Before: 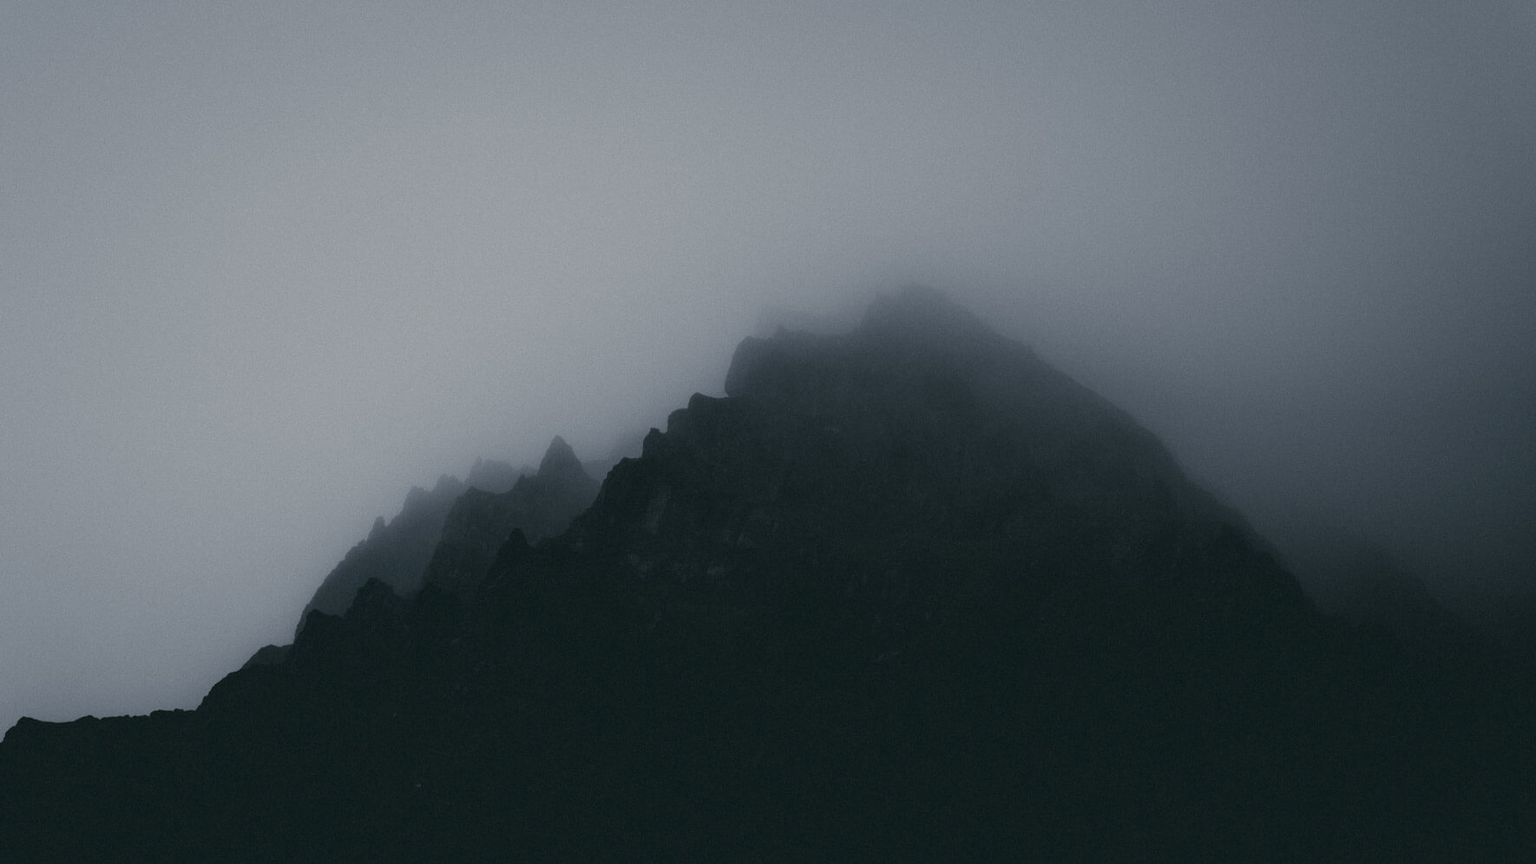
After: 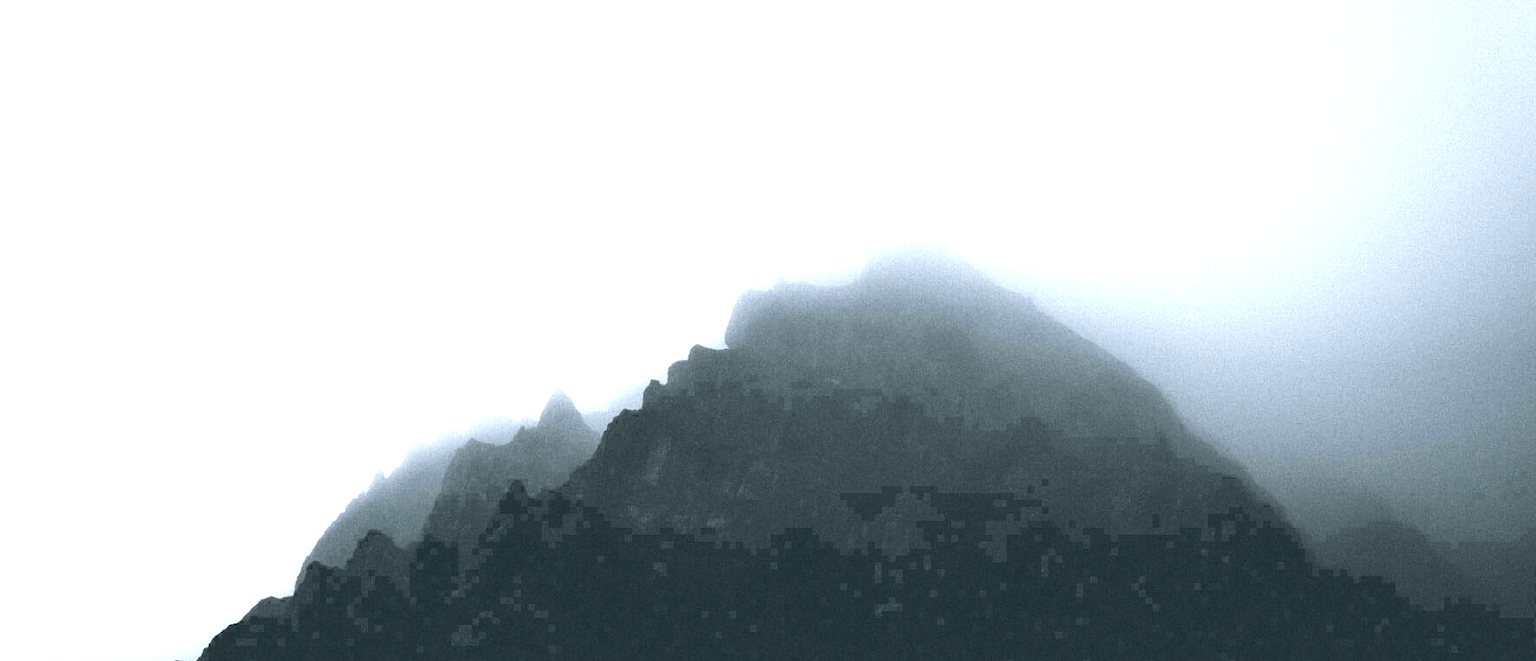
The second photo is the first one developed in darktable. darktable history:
color balance rgb: perceptual saturation grading › global saturation 0.052%, global vibrance 20%
exposure: black level correction 0, exposure 1.098 EV, compensate exposure bias true, compensate highlight preservation false
crop: top 5.719%, bottom 17.712%
color zones: curves: ch0 [(0, 0.5) (0.125, 0.4) (0.25, 0.5) (0.375, 0.4) (0.5, 0.4) (0.625, 0.6) (0.75, 0.6) (0.875, 0.5)]; ch1 [(0, 0.35) (0.125, 0.45) (0.25, 0.35) (0.375, 0.35) (0.5, 0.35) (0.625, 0.35) (0.75, 0.45) (0.875, 0.35)]; ch2 [(0, 0.6) (0.125, 0.5) (0.25, 0.5) (0.375, 0.6) (0.5, 0.6) (0.625, 0.5) (0.75, 0.5) (0.875, 0.5)], process mode strong
contrast brightness saturation: contrast 0.237, brightness 0.241, saturation 0.39
